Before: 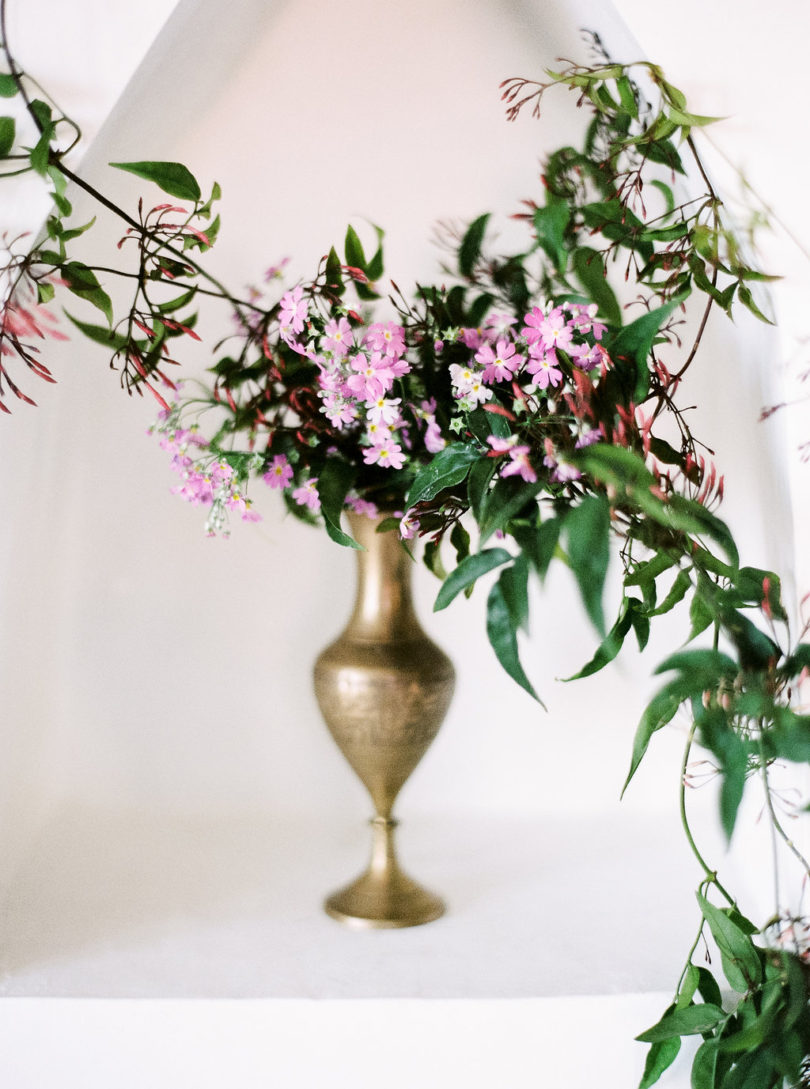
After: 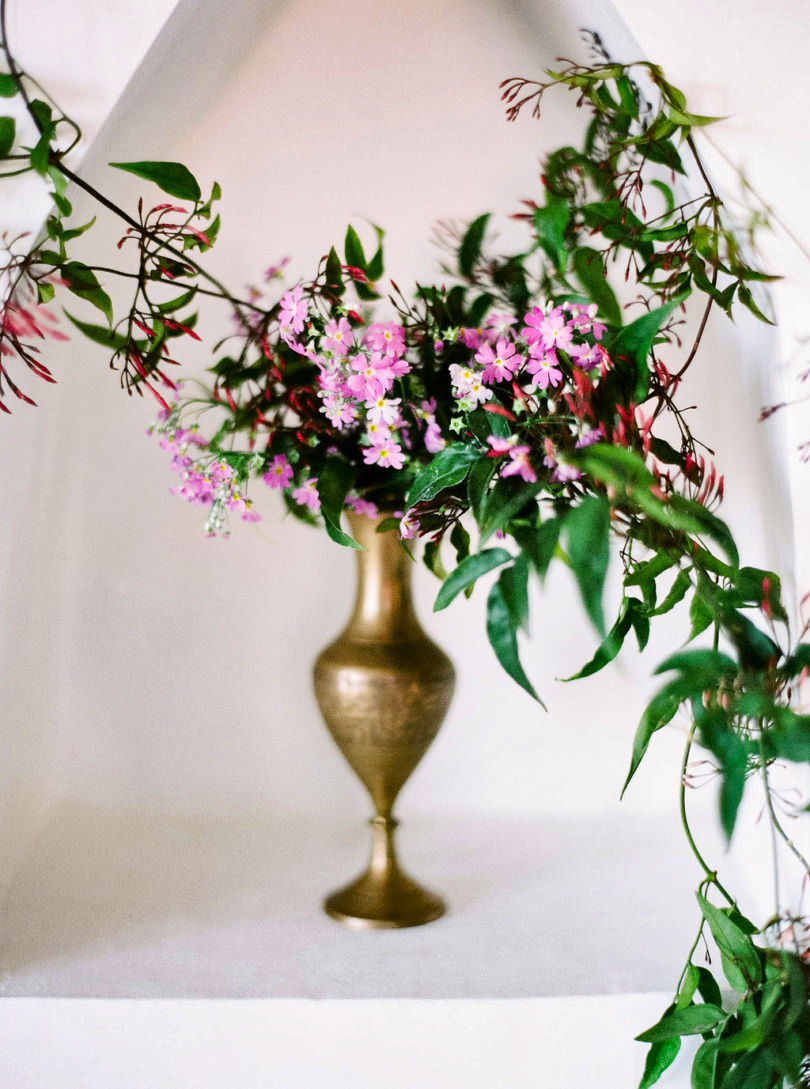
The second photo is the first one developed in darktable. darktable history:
shadows and highlights: highlights color adjustment 31.89%, soften with gaussian
contrast brightness saturation: brightness -0.023, saturation 0.368
color zones: curves: ch0 [(0.25, 0.5) (0.463, 0.627) (0.484, 0.637) (0.75, 0.5)]
